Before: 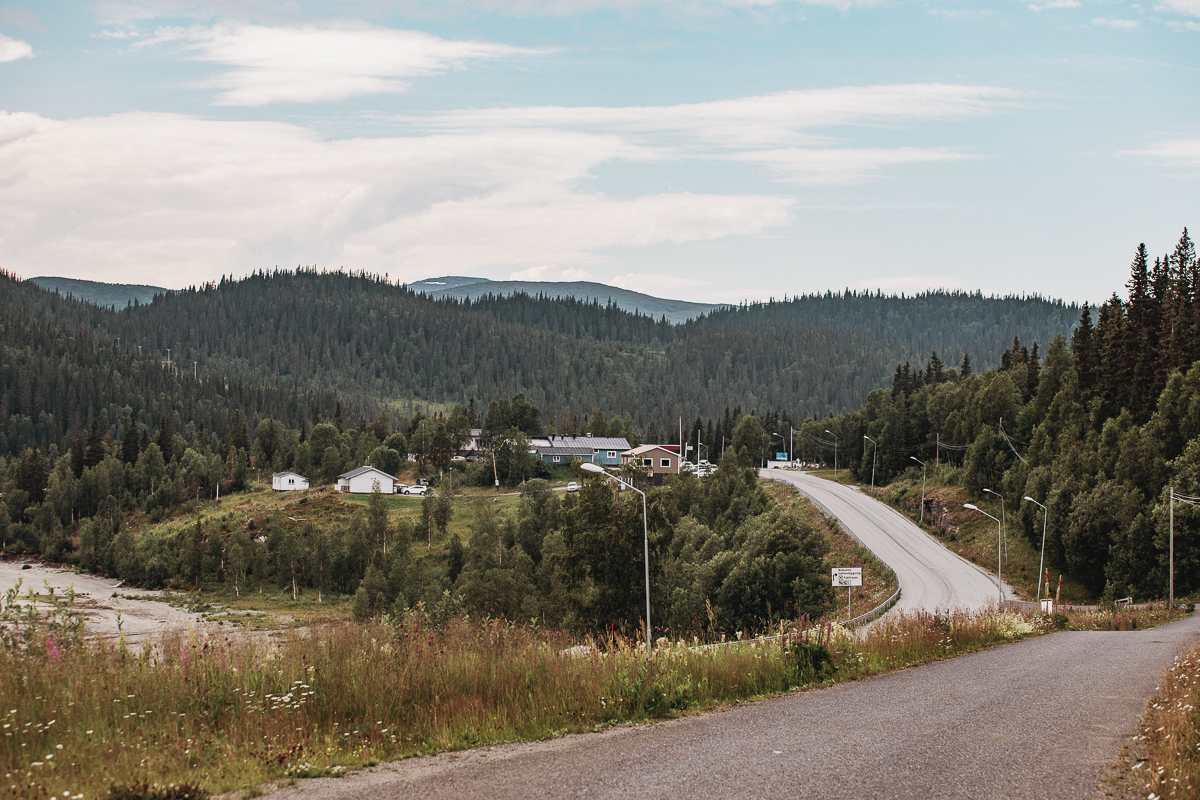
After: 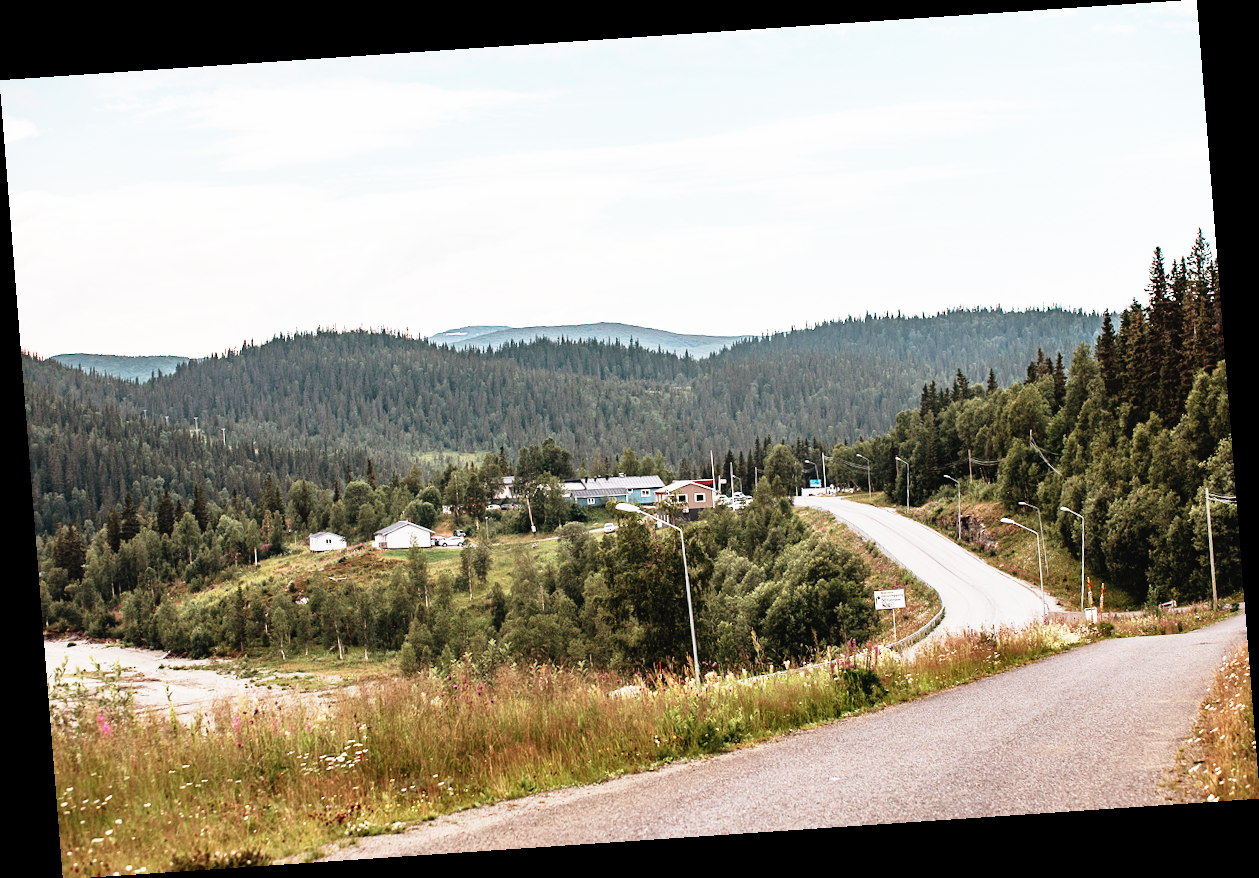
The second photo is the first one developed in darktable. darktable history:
base curve: curves: ch0 [(0, 0) (0.012, 0.01) (0.073, 0.168) (0.31, 0.711) (0.645, 0.957) (1, 1)], preserve colors none
rotate and perspective: rotation -4.2°, shear 0.006, automatic cropping off
